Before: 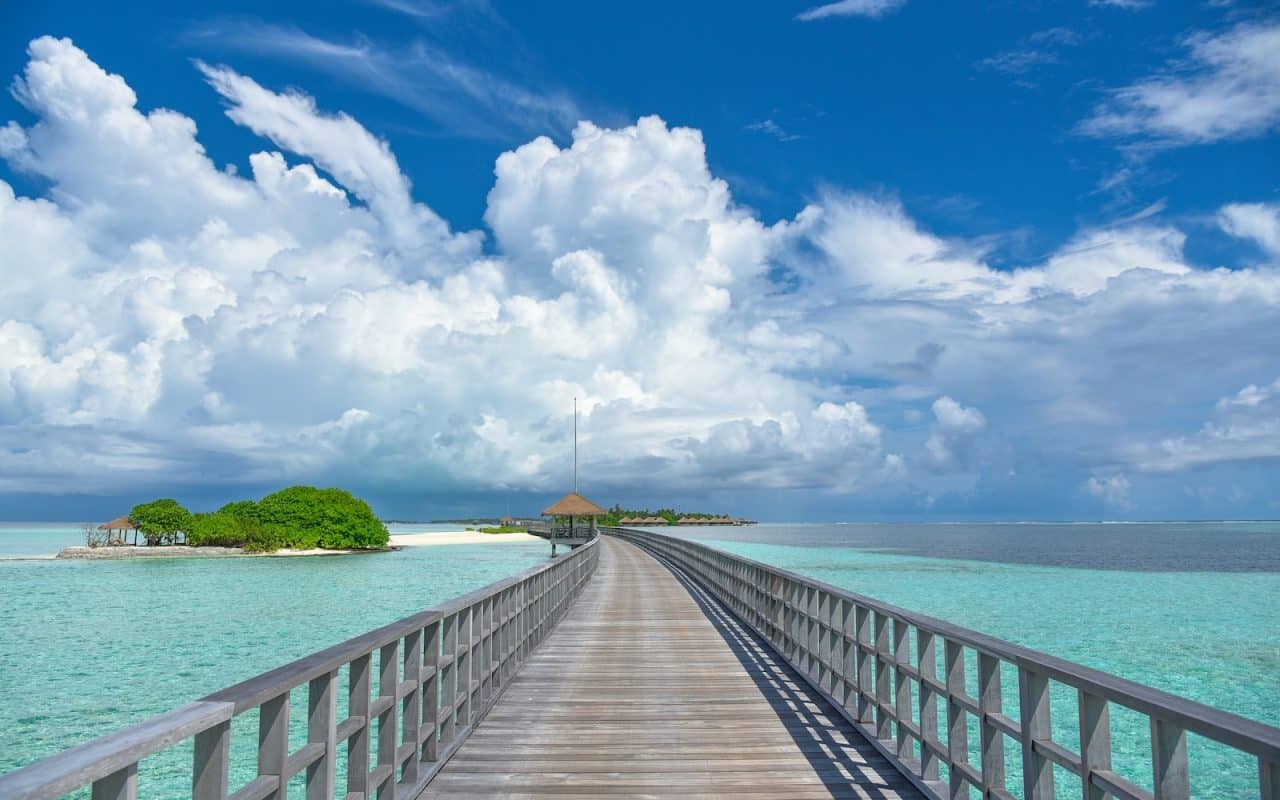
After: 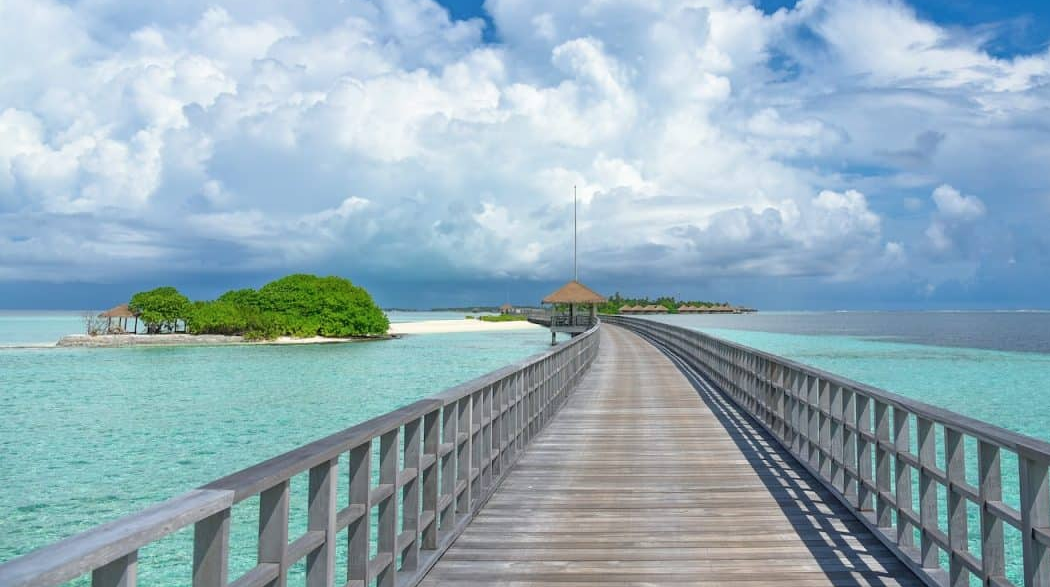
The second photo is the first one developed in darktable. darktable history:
shadows and highlights: radius 93.07, shadows -14.46, white point adjustment 0.23, highlights 31.48, compress 48.23%, highlights color adjustment 52.79%, soften with gaussian
crop: top 26.531%, right 17.959%
